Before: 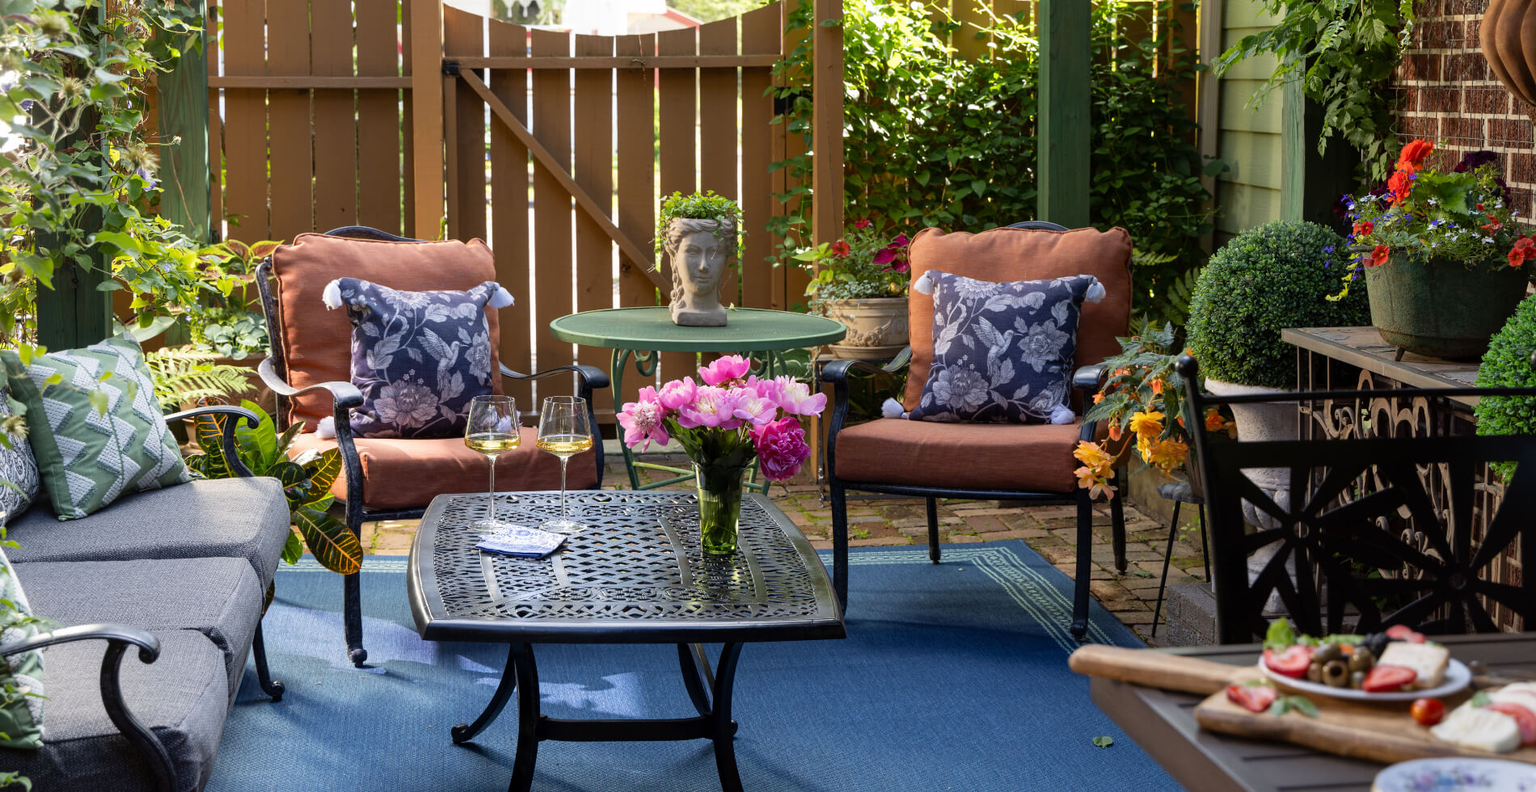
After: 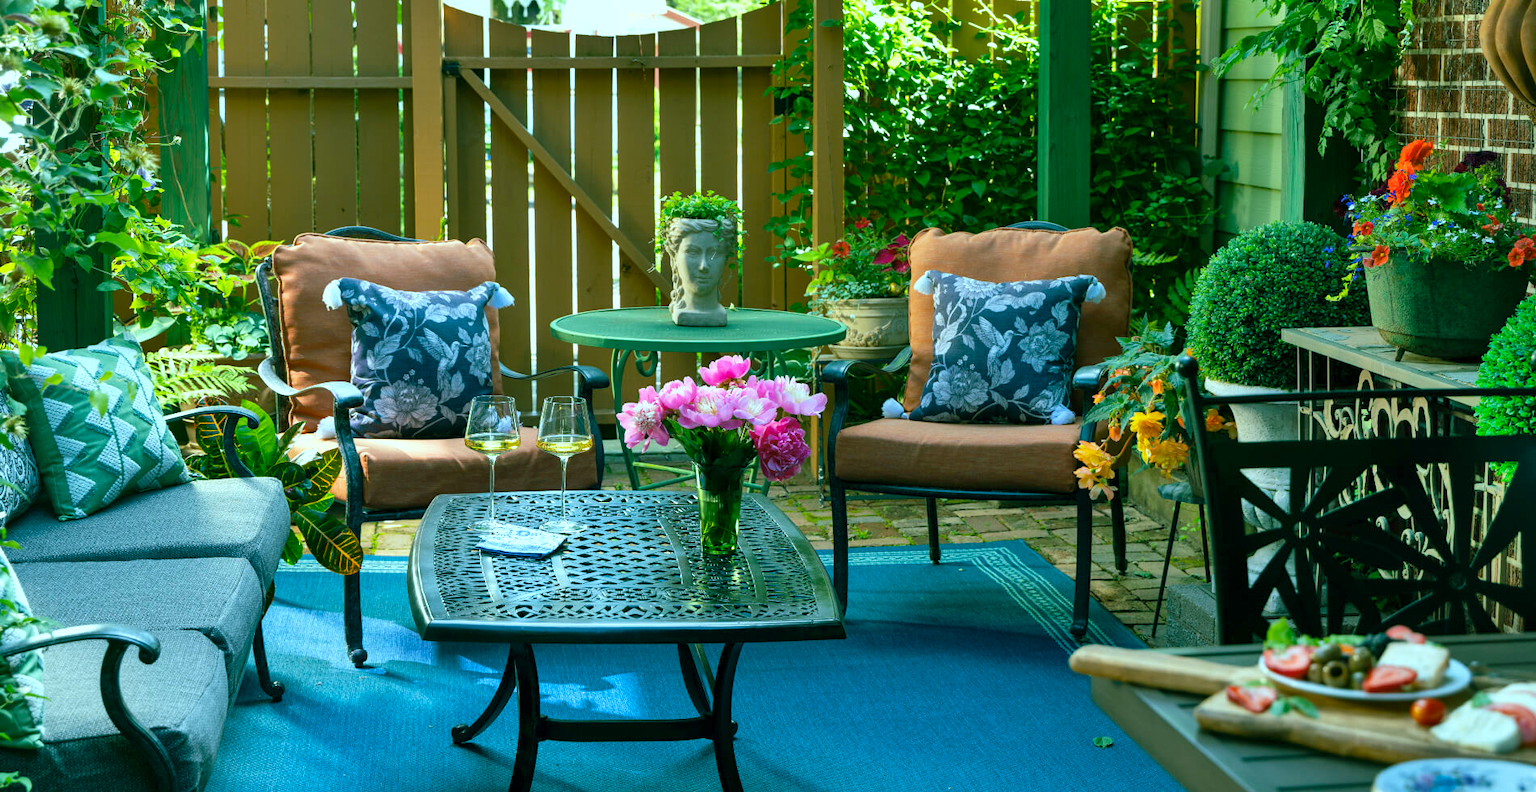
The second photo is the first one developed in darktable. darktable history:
exposure: exposure 0.6 EV, compensate highlight preservation false
color balance rgb: shadows lift › chroma 11.71%, shadows lift › hue 133.46°, power › chroma 2.15%, power › hue 166.83°, highlights gain › chroma 4%, highlights gain › hue 200.2°, perceptual saturation grading › global saturation 18.05%
shadows and highlights: shadows 80.73, white point adjustment -9.07, highlights -61.46, soften with gaussian
